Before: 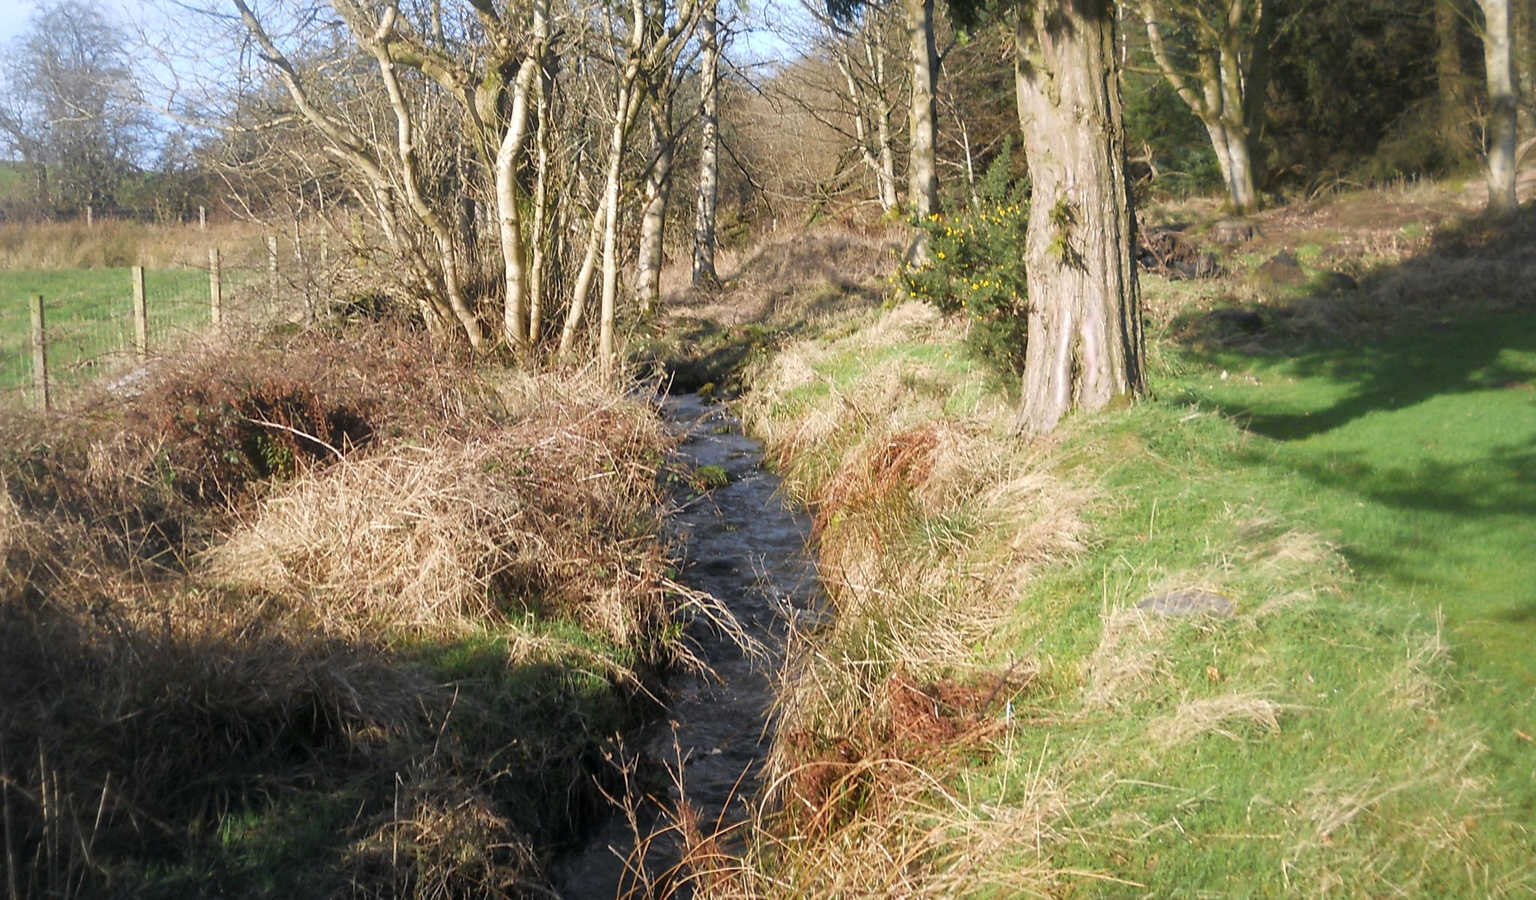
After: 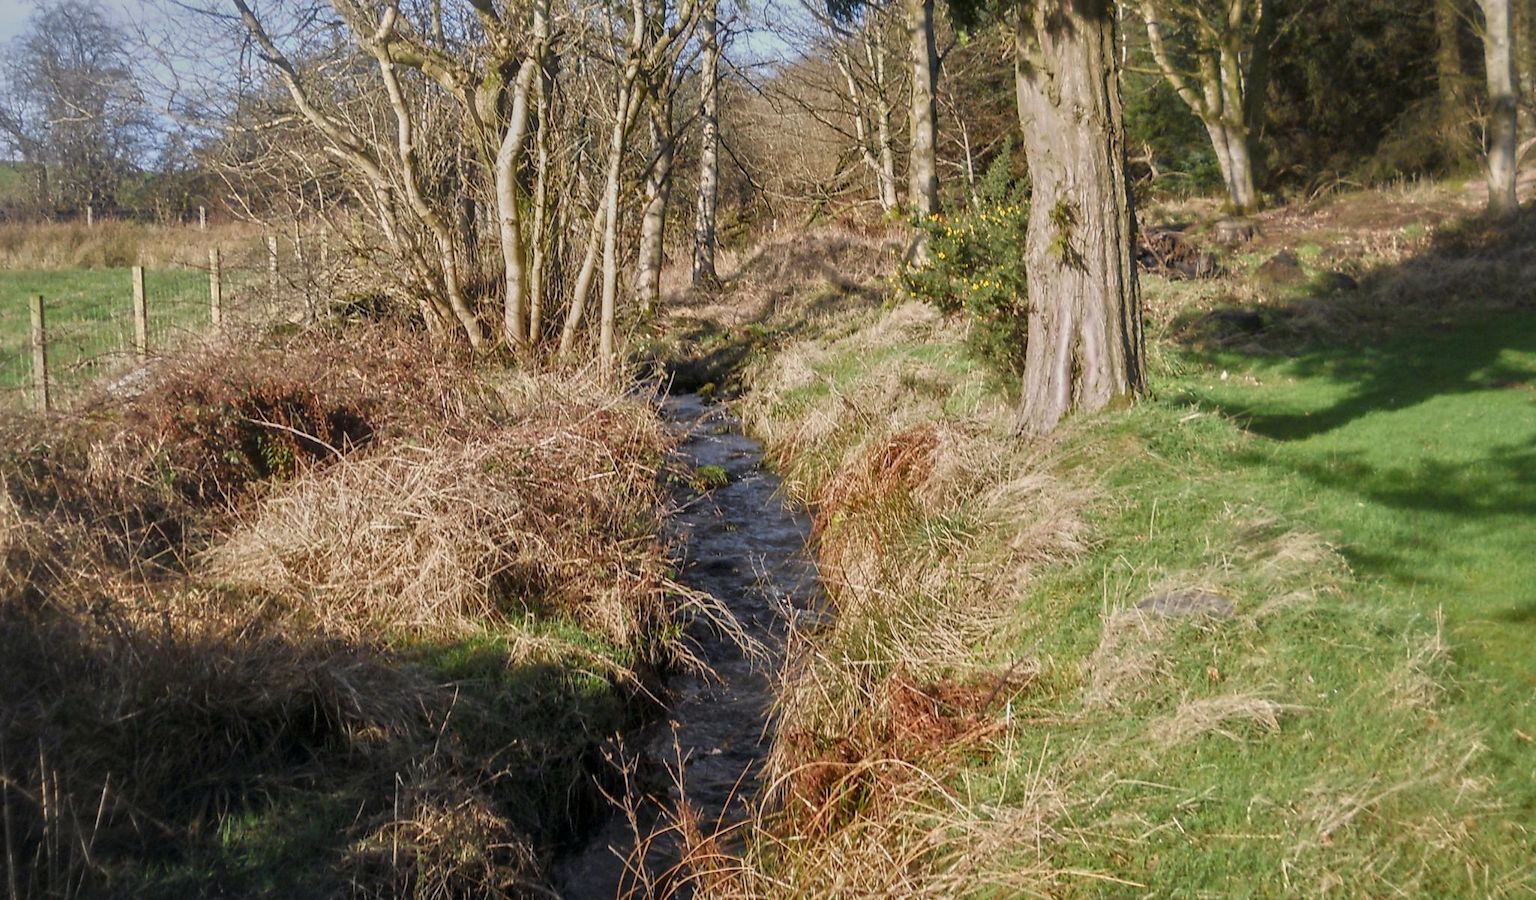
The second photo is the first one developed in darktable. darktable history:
tone equalizer: -8 EV -0.002 EV, -7 EV 0.005 EV, -6 EV -0.008 EV, -5 EV 0.007 EV, -4 EV -0.042 EV, -3 EV -0.233 EV, -2 EV -0.662 EV, -1 EV -0.983 EV, +0 EV -0.969 EV, smoothing diameter 2%, edges refinement/feathering 20, mask exposure compensation -1.57 EV, filter diffusion 5
color balance rgb: shadows lift › chroma 1%, shadows lift › hue 28.8°, power › hue 60°, highlights gain › chroma 1%, highlights gain › hue 60°, global offset › luminance 0.25%, perceptual saturation grading › highlights -20%, perceptual saturation grading › shadows 20%, perceptual brilliance grading › highlights 5%, perceptual brilliance grading › shadows -10%, global vibrance 19.67%
local contrast: on, module defaults
